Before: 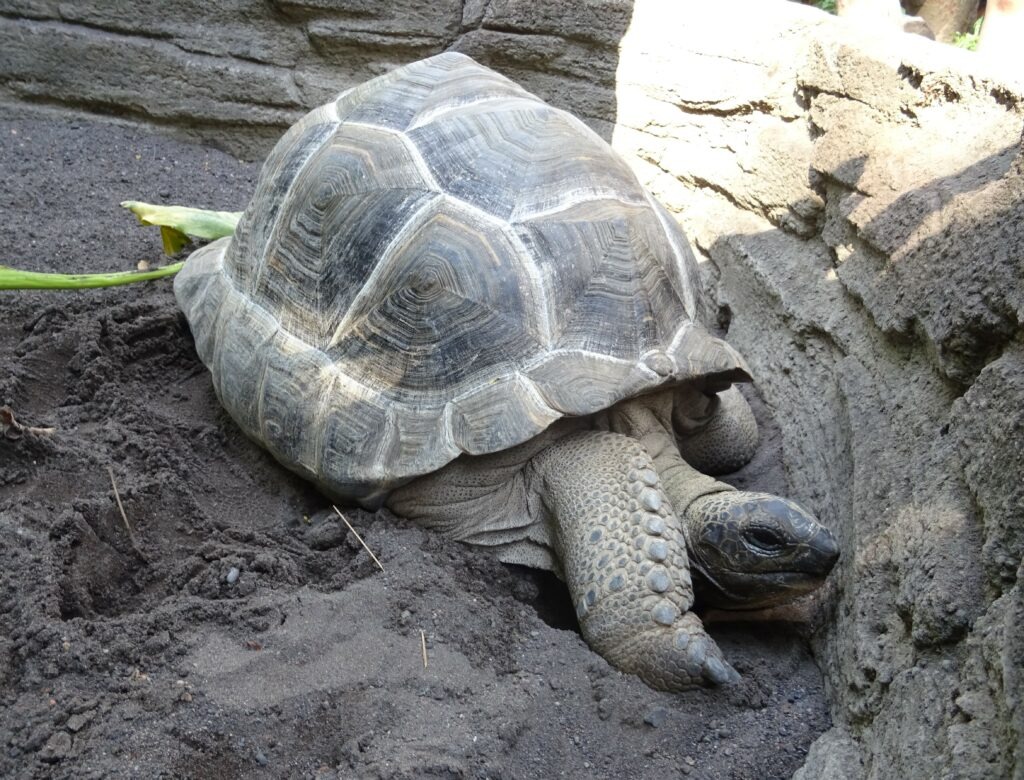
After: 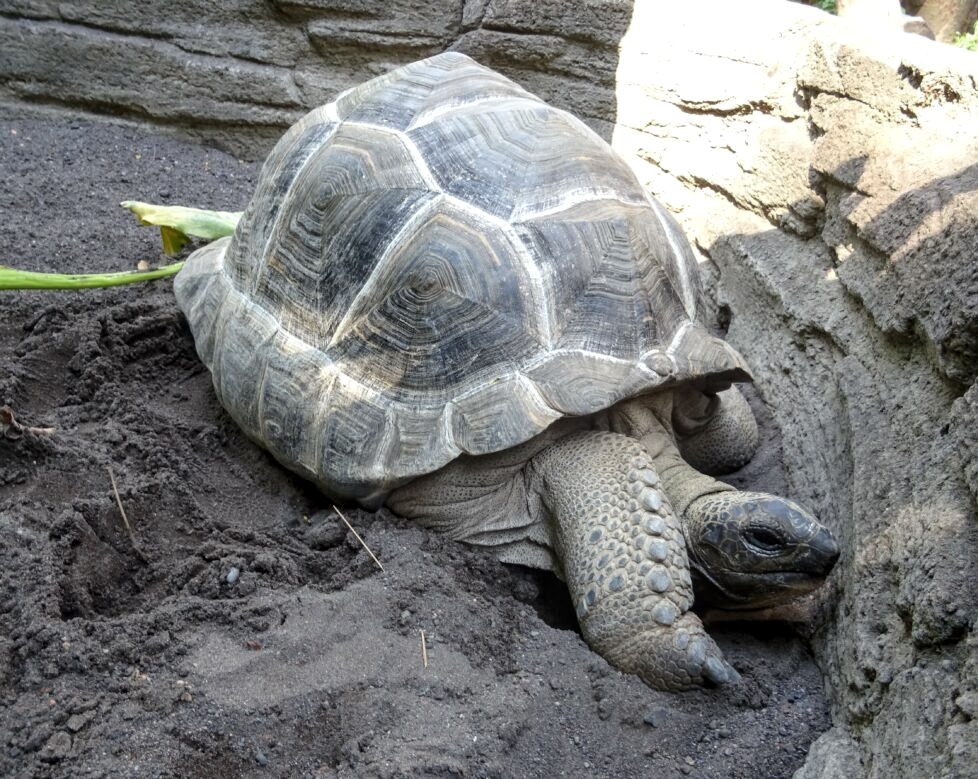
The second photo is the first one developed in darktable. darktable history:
local contrast: on, module defaults
crop: right 4.486%, bottom 0.023%
